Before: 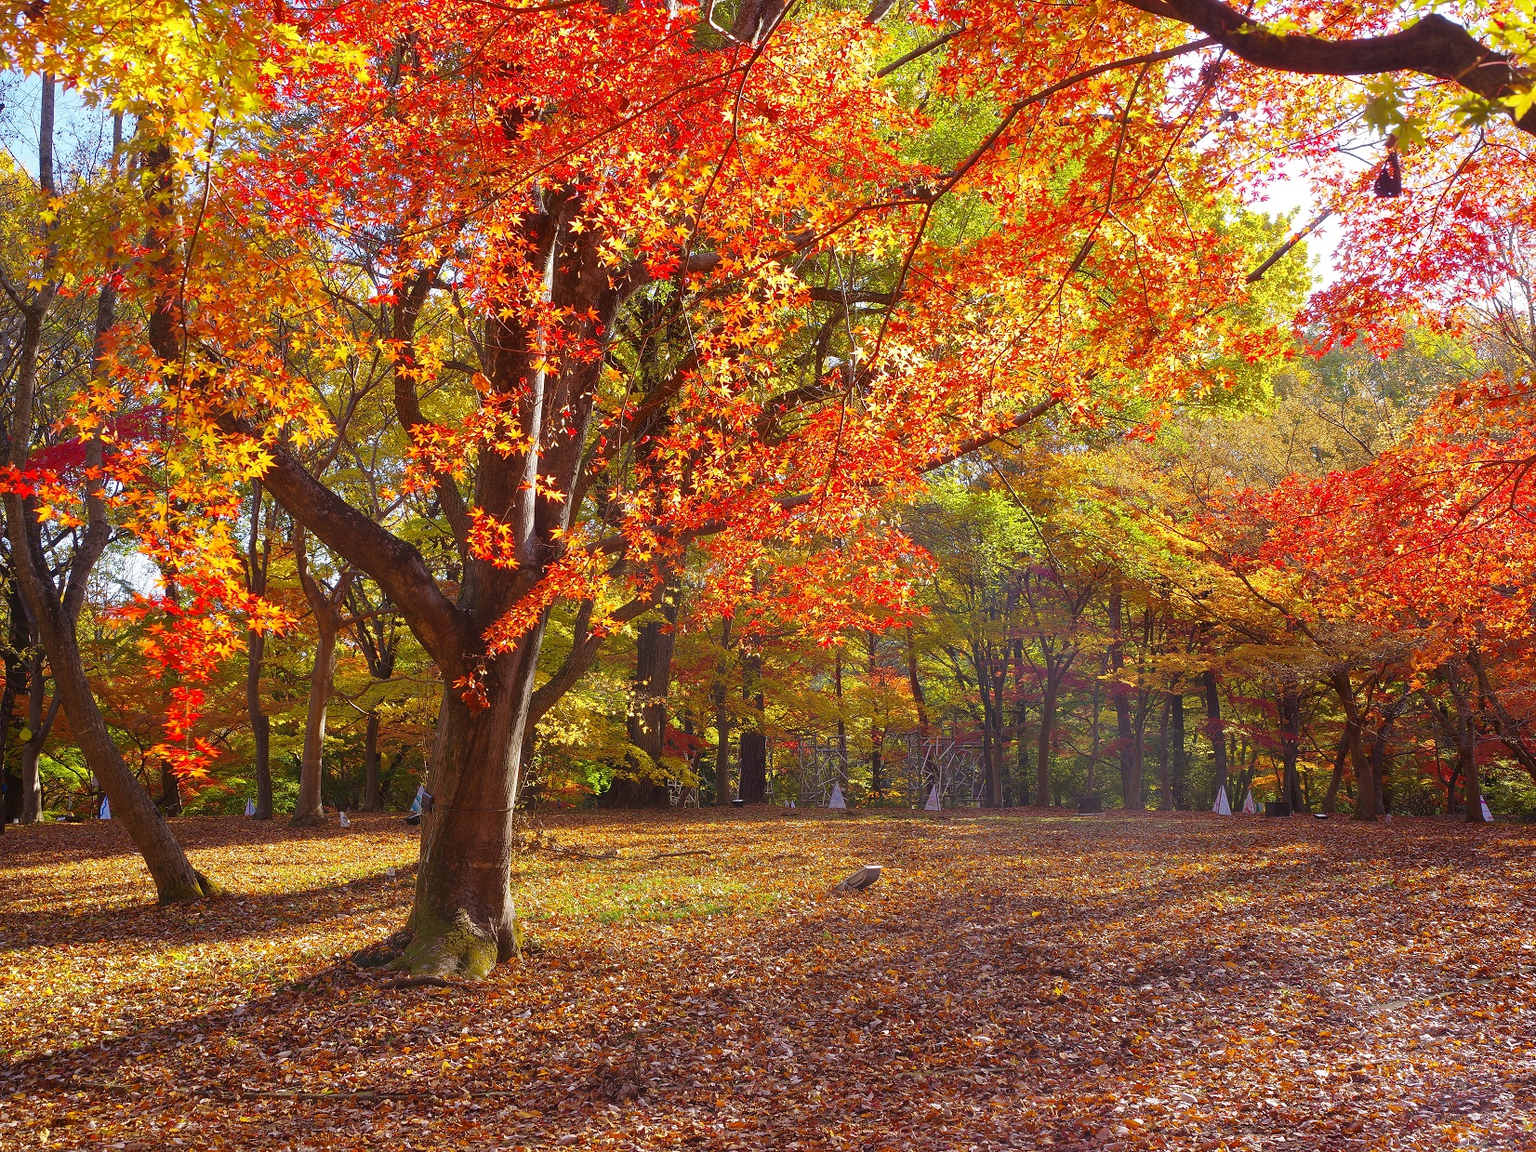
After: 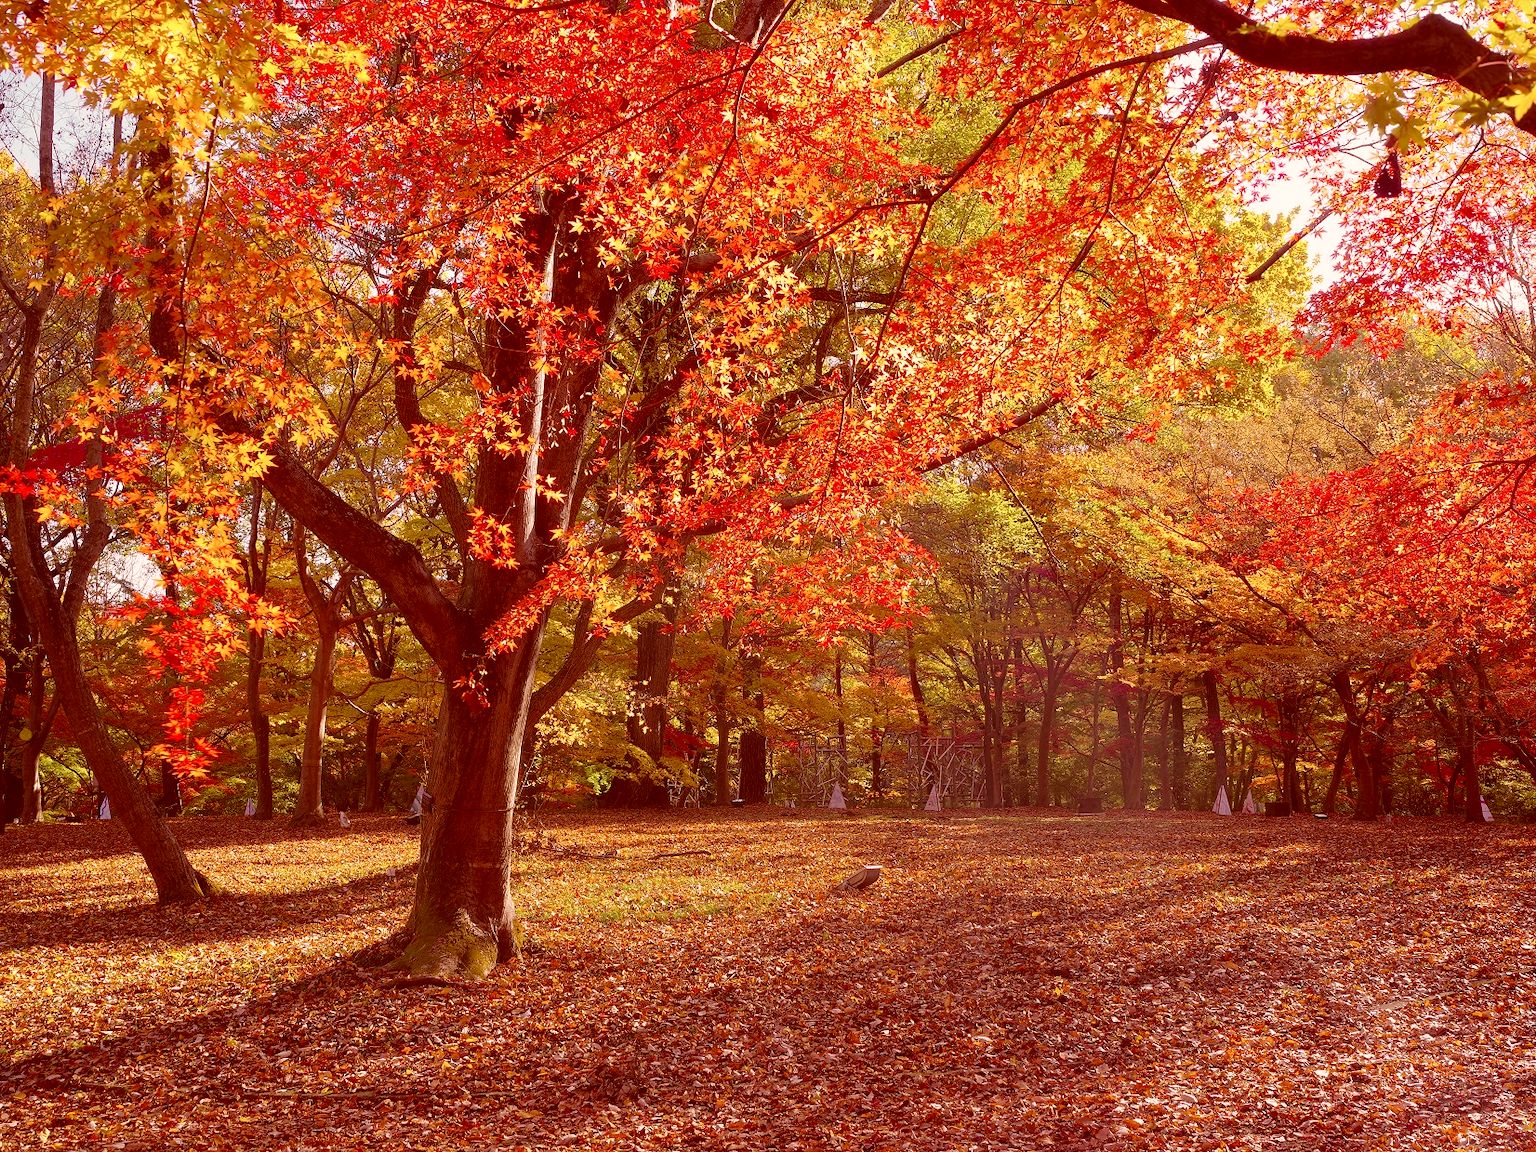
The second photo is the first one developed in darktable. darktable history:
color correction: highlights a* 9.53, highlights b* 8.97, shadows a* 39.84, shadows b* 39.68, saturation 0.77
